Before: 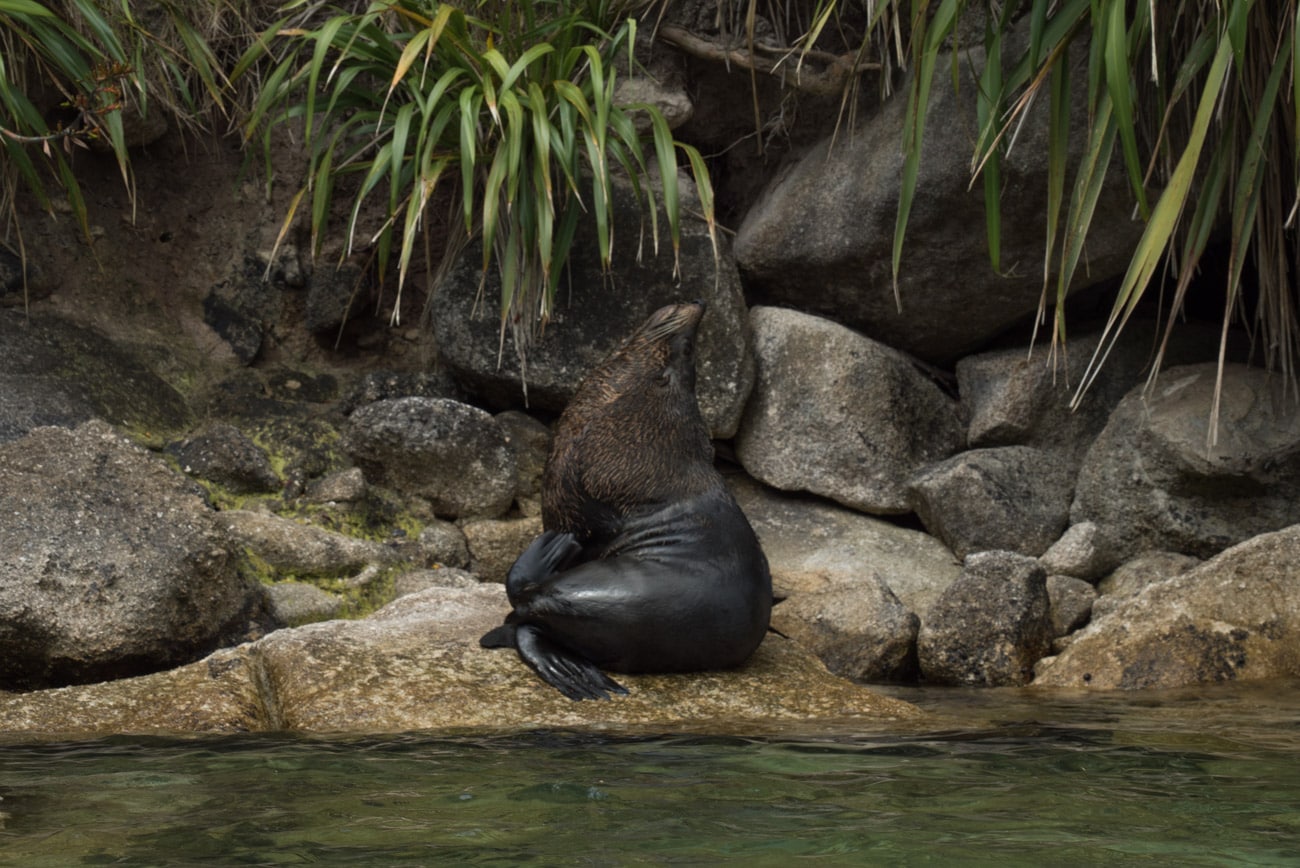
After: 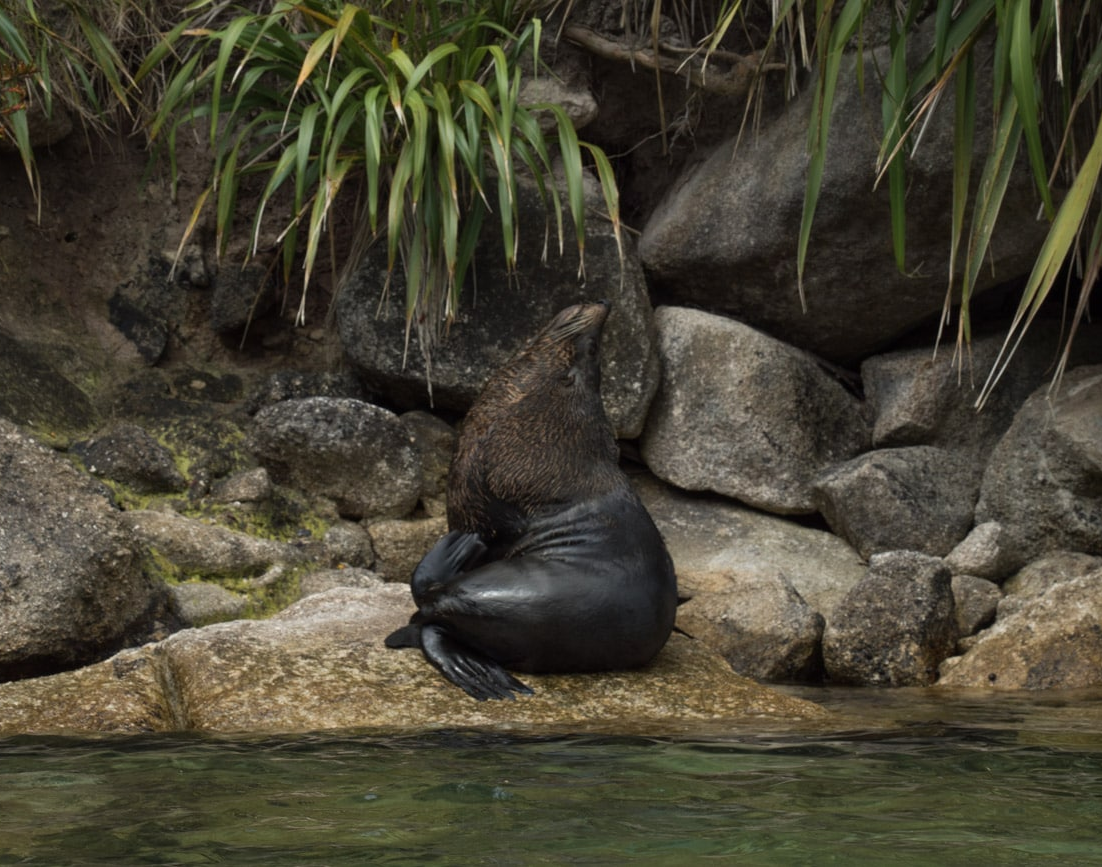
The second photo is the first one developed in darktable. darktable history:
crop: left 7.339%, right 7.819%
